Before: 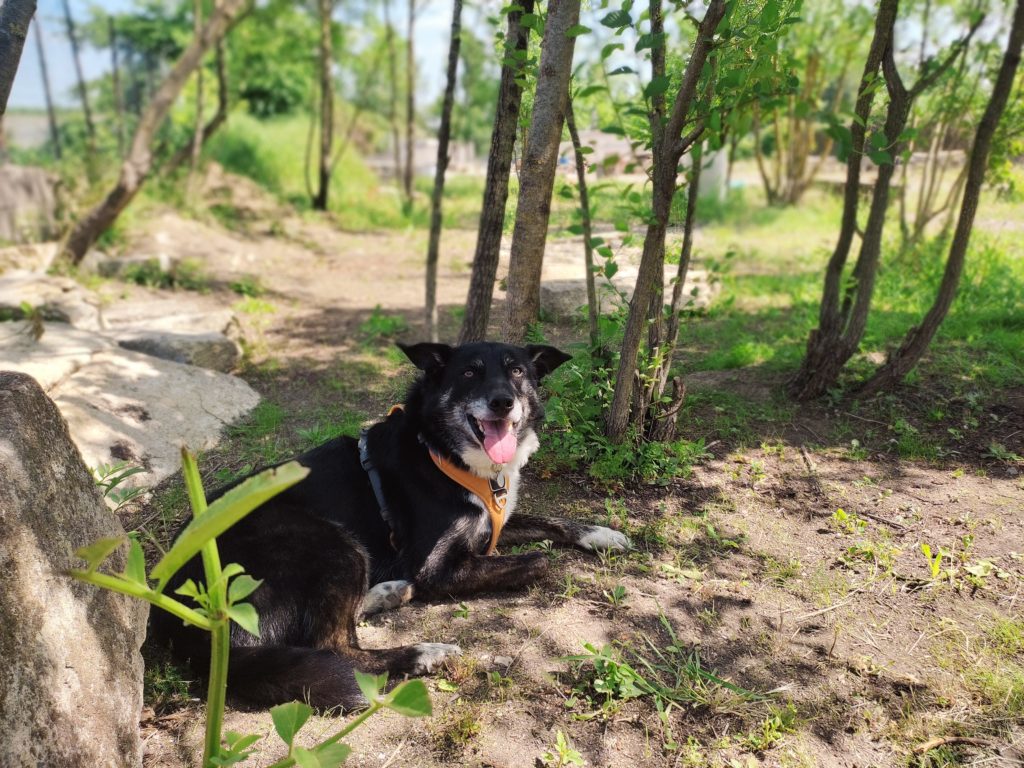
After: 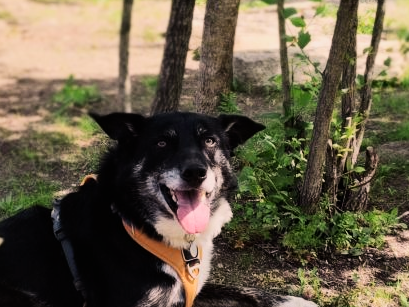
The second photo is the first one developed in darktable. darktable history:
color correction: highlights a* 5.81, highlights b* 4.84
crop: left 30%, top 30%, right 30%, bottom 30%
contrast brightness saturation: contrast 0.15, brightness 0.05
filmic rgb: black relative exposure -7.5 EV, white relative exposure 5 EV, hardness 3.31, contrast 1.3, contrast in shadows safe
